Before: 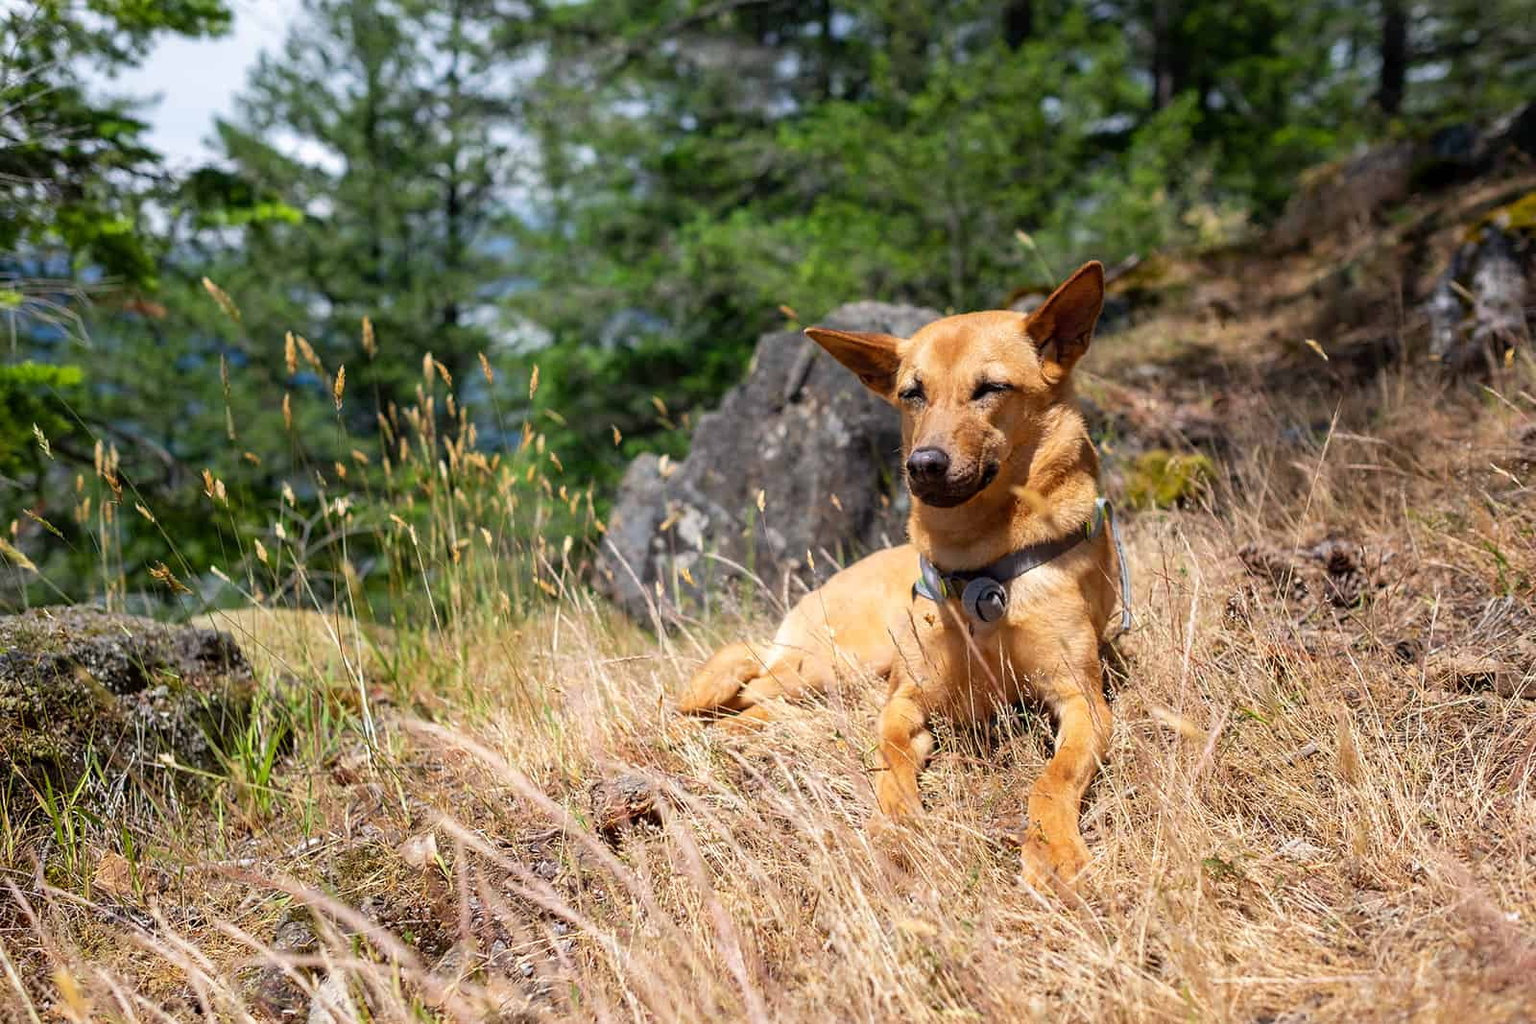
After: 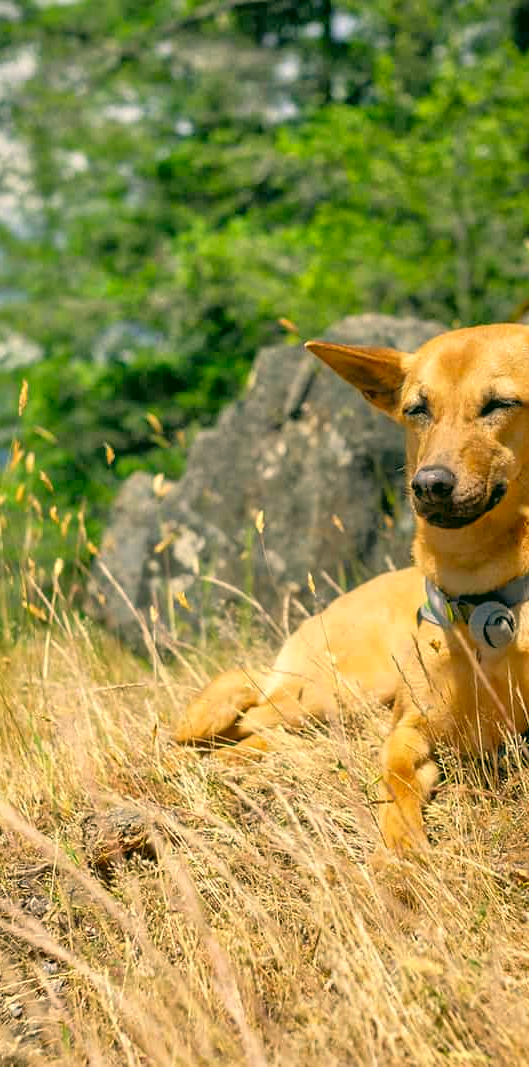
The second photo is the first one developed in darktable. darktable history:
crop: left 33.359%, right 33.527%
color correction: highlights a* 4.83, highlights b* 23.97, shadows a* -15.66, shadows b* 3.8
tone equalizer: -7 EV 0.151 EV, -6 EV 0.618 EV, -5 EV 1.16 EV, -4 EV 1.35 EV, -3 EV 1.15 EV, -2 EV 0.6 EV, -1 EV 0.166 EV
